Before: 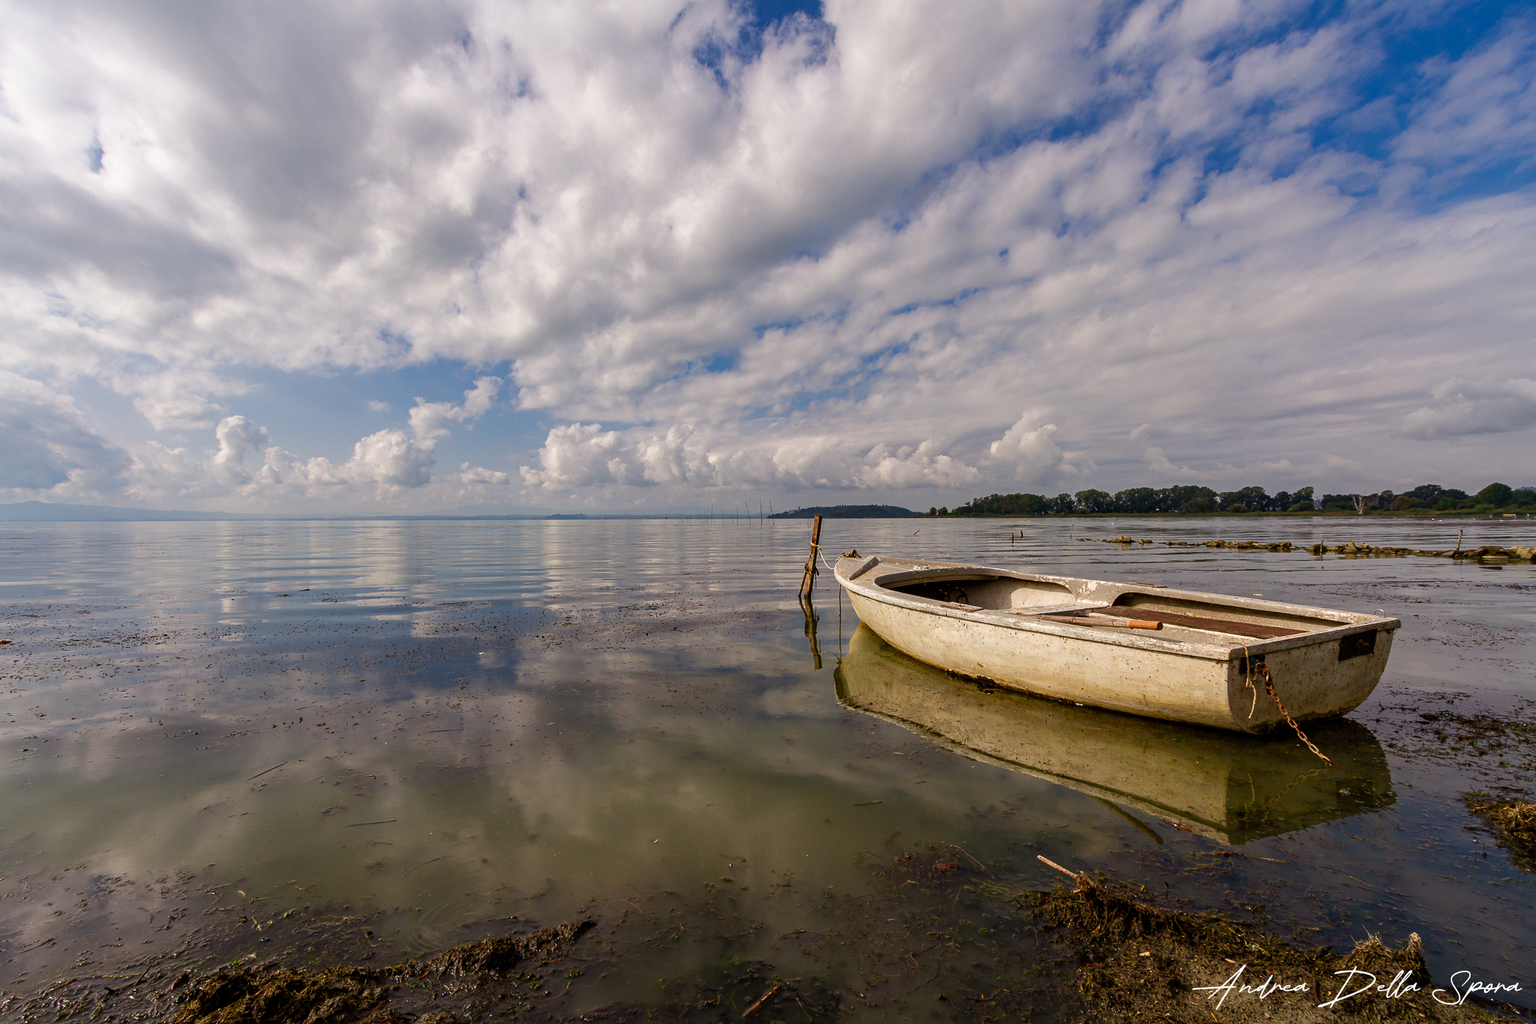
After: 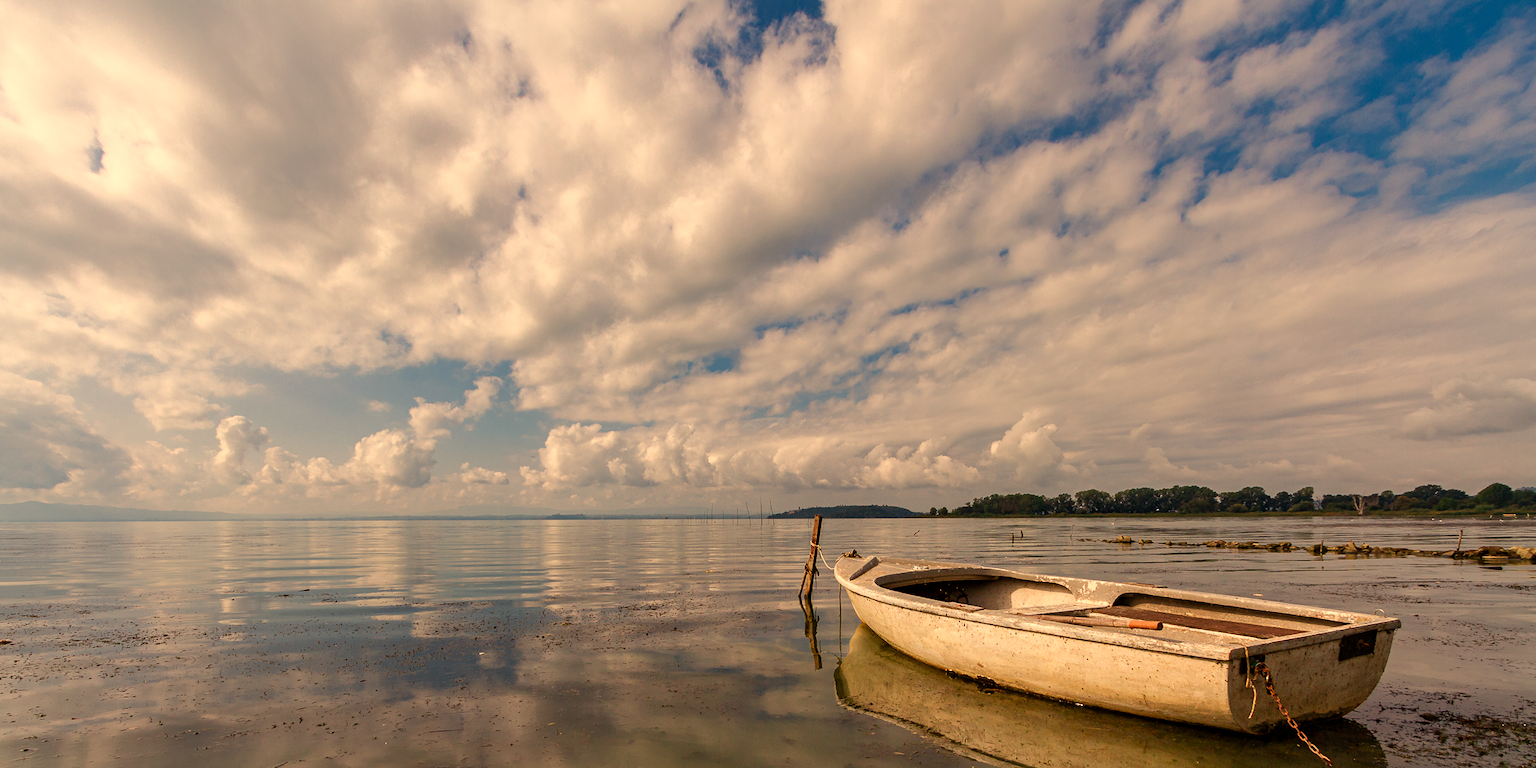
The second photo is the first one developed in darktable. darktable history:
white balance: red 1.138, green 0.996, blue 0.812
crop: bottom 24.988%
sharpen: radius 2.883, amount 0.868, threshold 47.523
